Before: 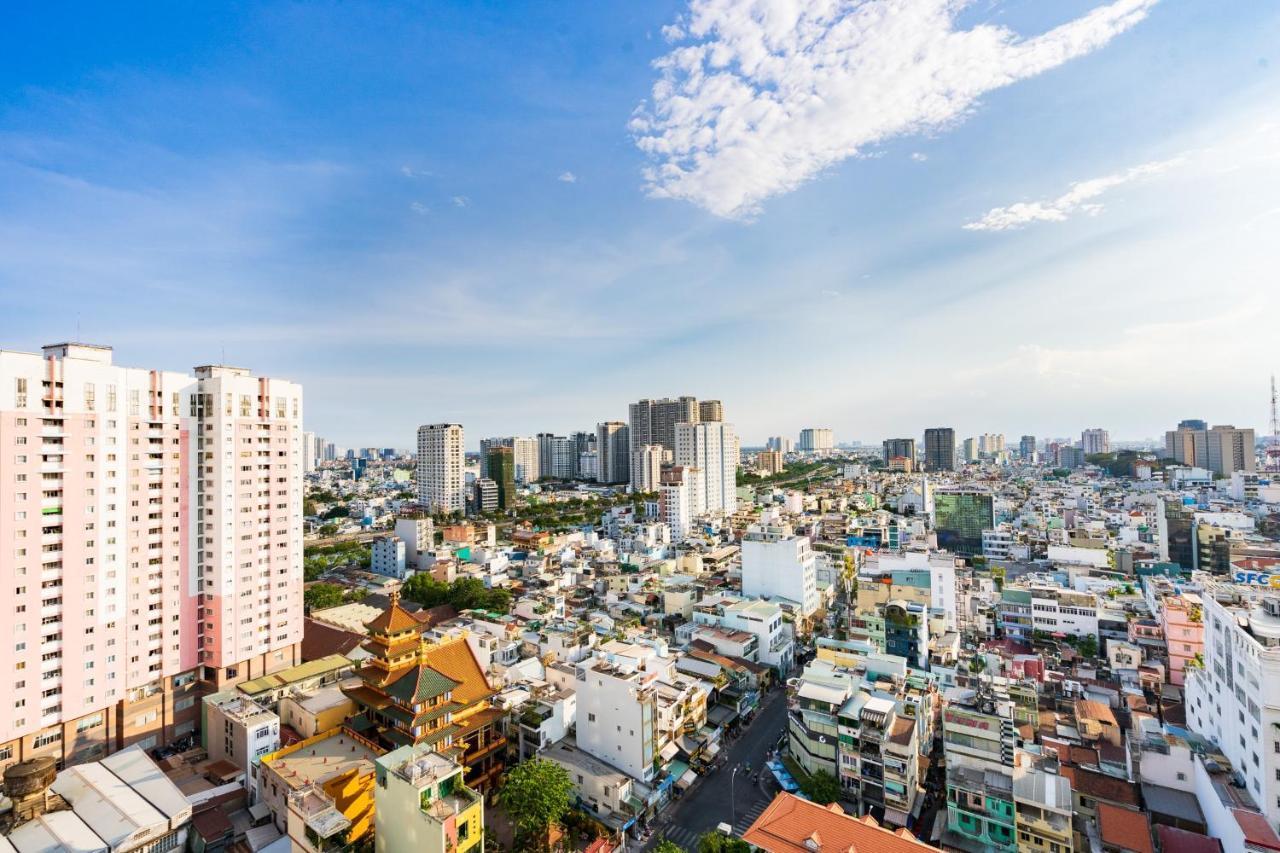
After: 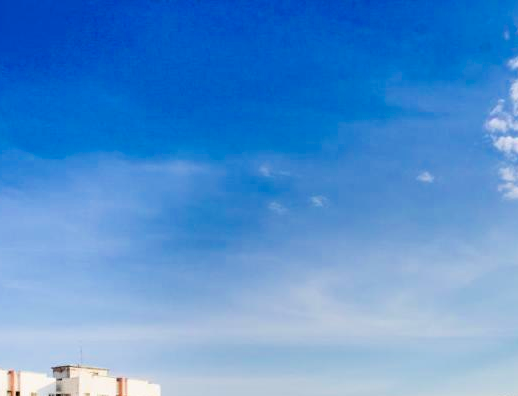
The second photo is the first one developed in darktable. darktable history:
exposure: exposure -0.04 EV, compensate exposure bias true, compensate highlight preservation false
crop and rotate: left 11.121%, top 0.085%, right 48.376%, bottom 53.419%
color balance rgb: shadows lift › chroma 3.193%, shadows lift › hue 279.82°, perceptual saturation grading › global saturation 19.632%, global vibrance 16.814%, saturation formula JzAzBz (2021)
